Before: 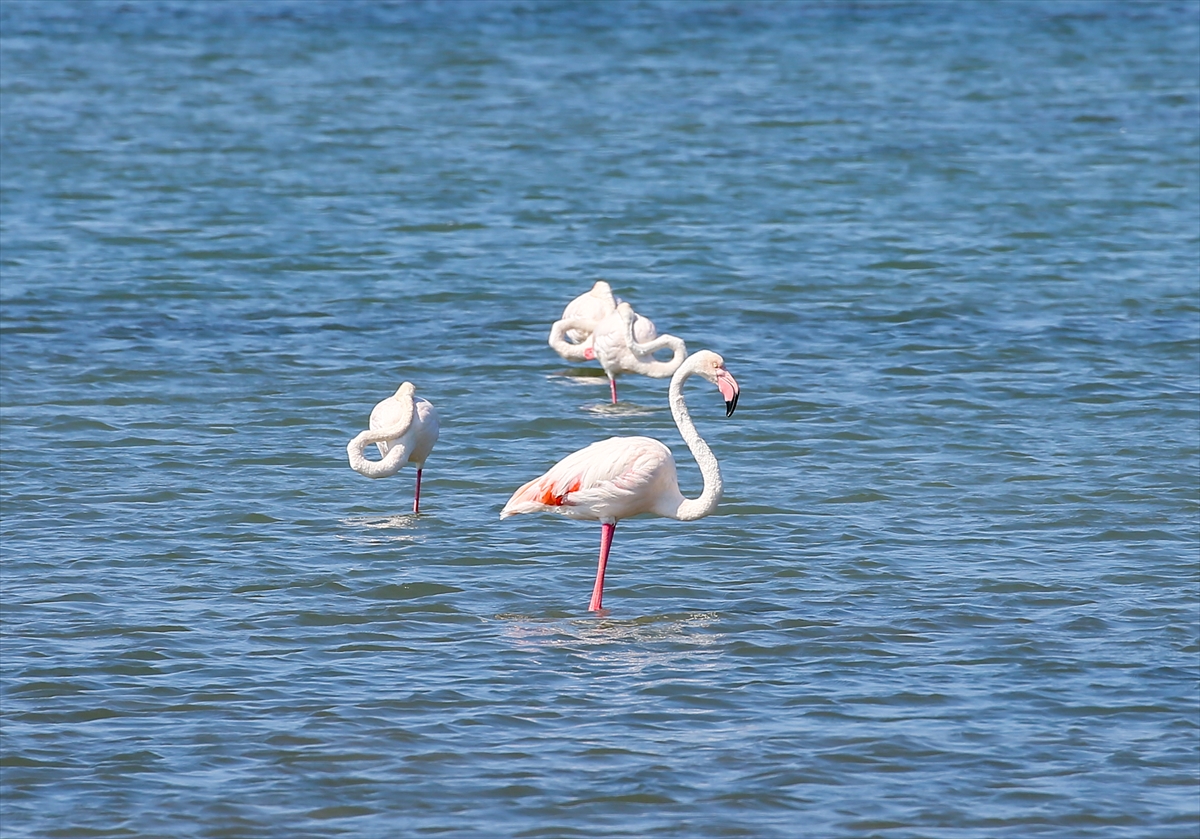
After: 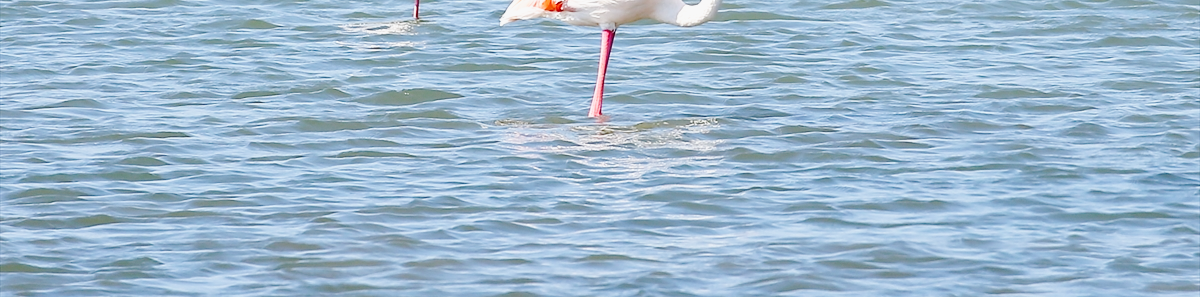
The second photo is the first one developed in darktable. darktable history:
base curve: curves: ch0 [(0, 0) (0.025, 0.046) (0.112, 0.277) (0.467, 0.74) (0.814, 0.929) (1, 0.942)], preserve colors none
crop and rotate: top 58.92%, bottom 5.625%
contrast brightness saturation: saturation -0.061
